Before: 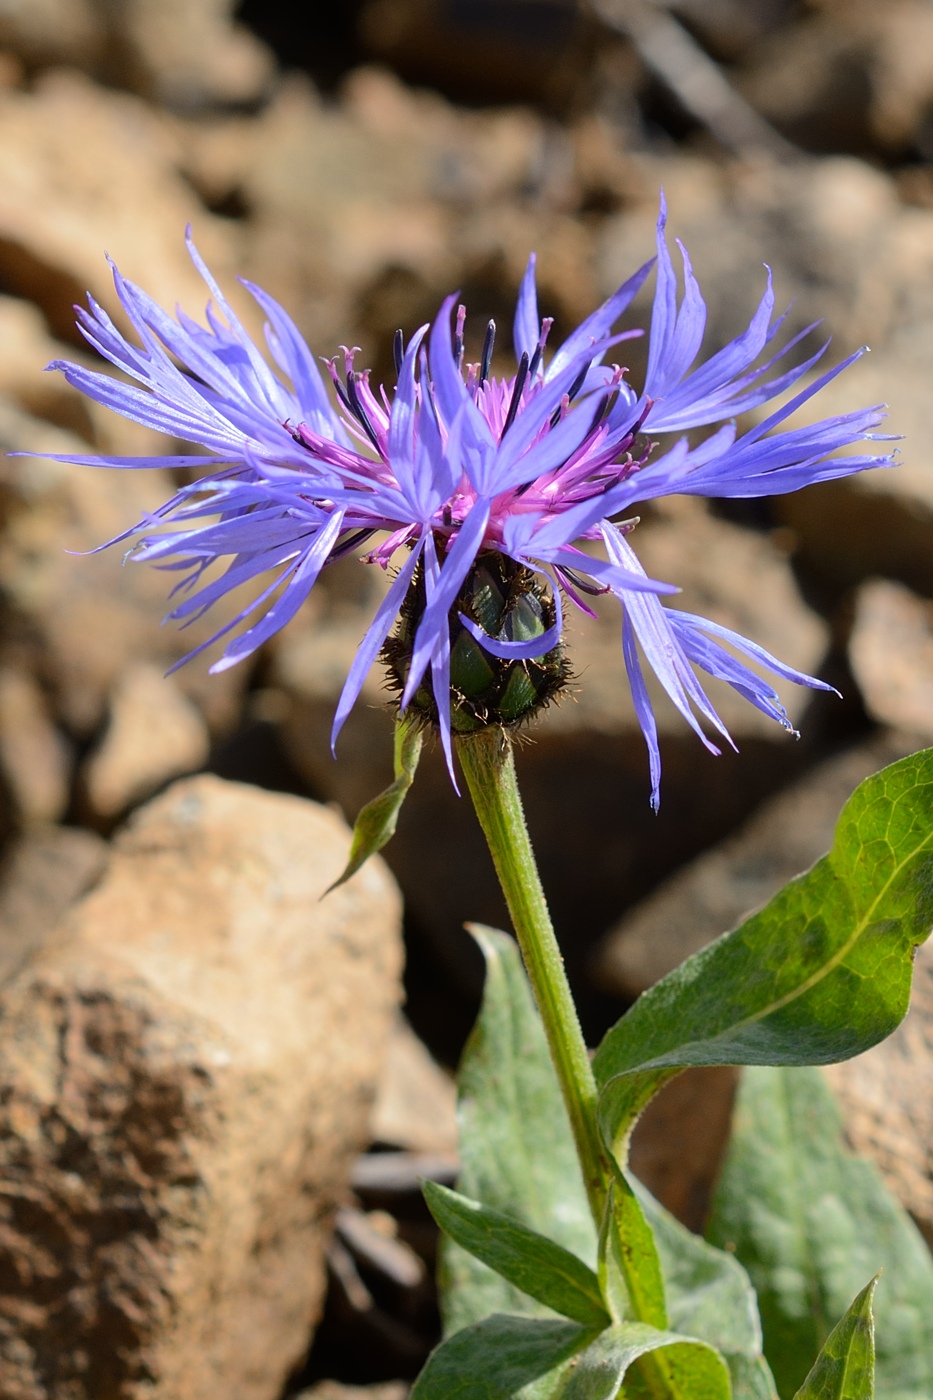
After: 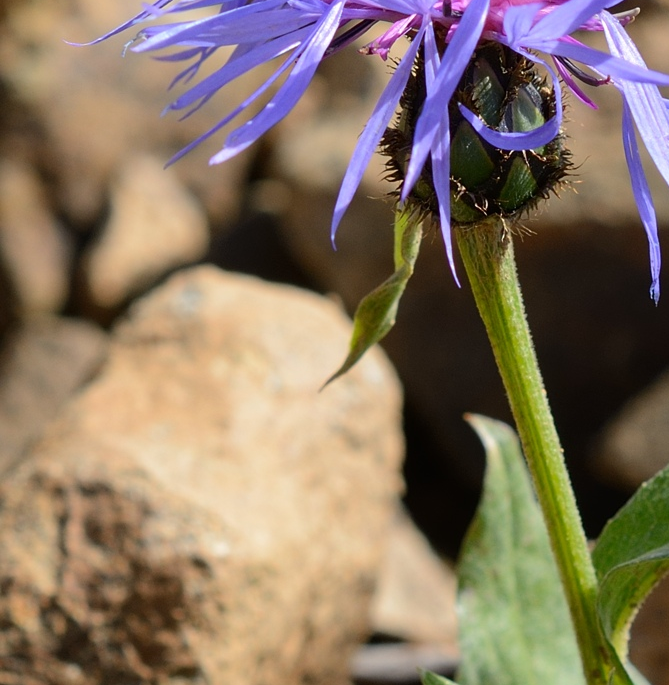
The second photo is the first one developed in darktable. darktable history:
crop: top 36.42%, right 28.19%, bottom 14.584%
